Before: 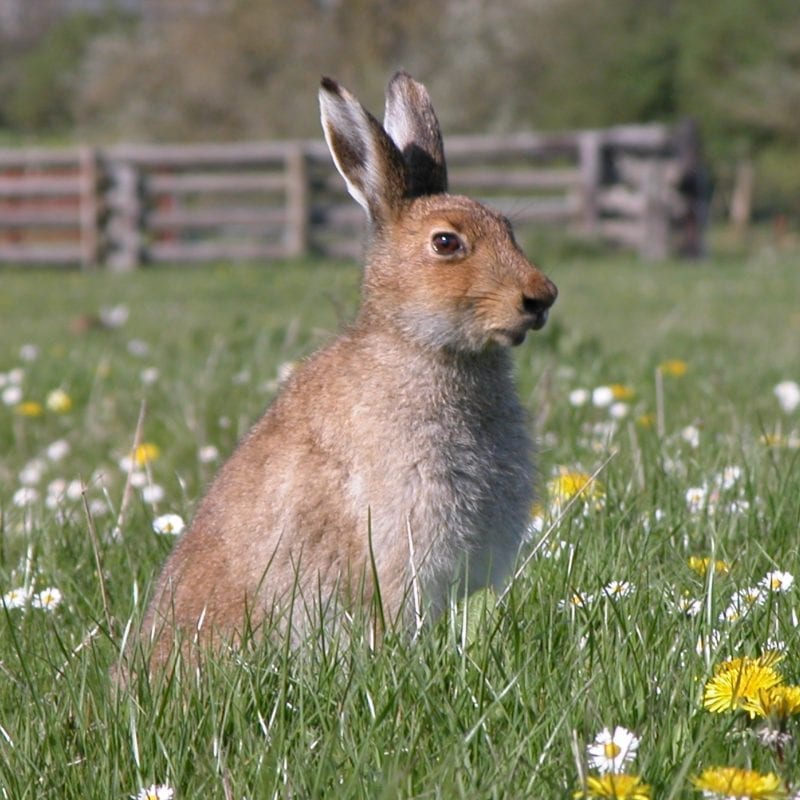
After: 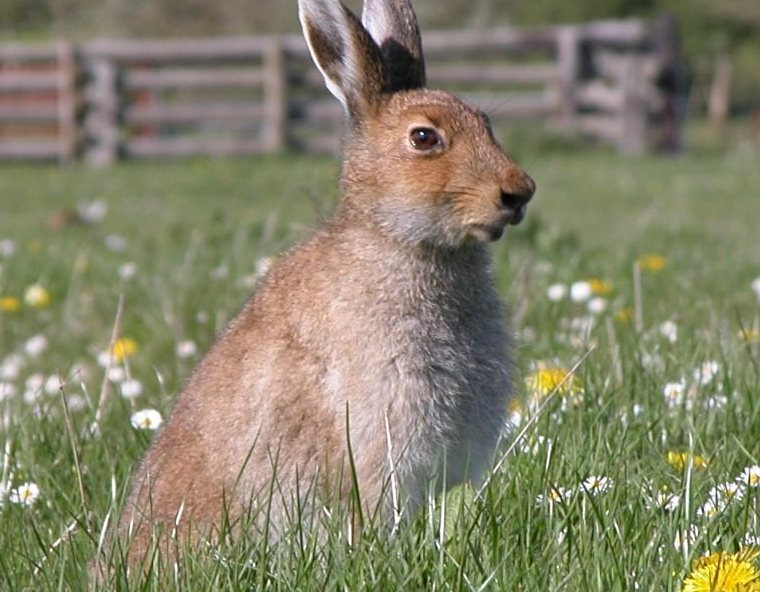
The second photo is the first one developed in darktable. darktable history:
sharpen: amount 0.2
crop and rotate: left 2.991%, top 13.302%, right 1.981%, bottom 12.636%
